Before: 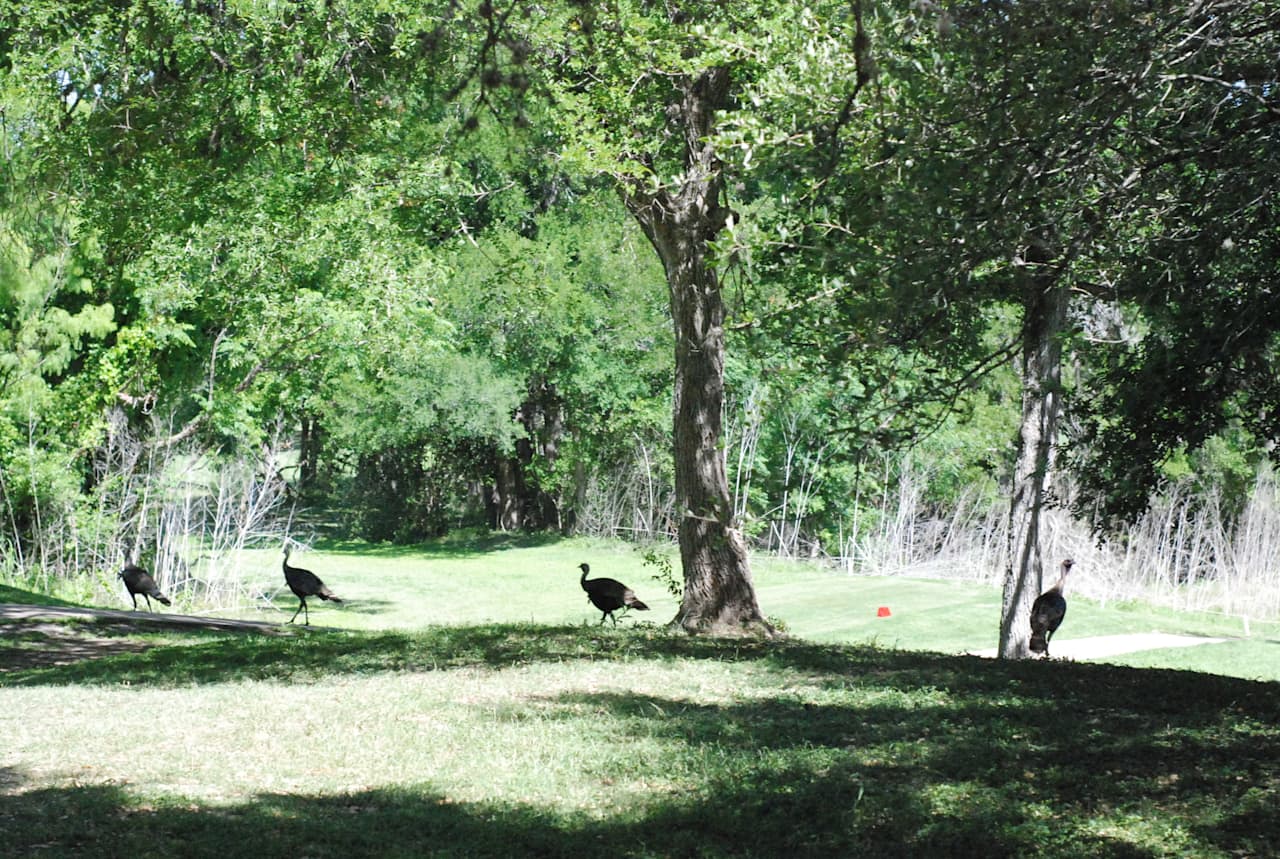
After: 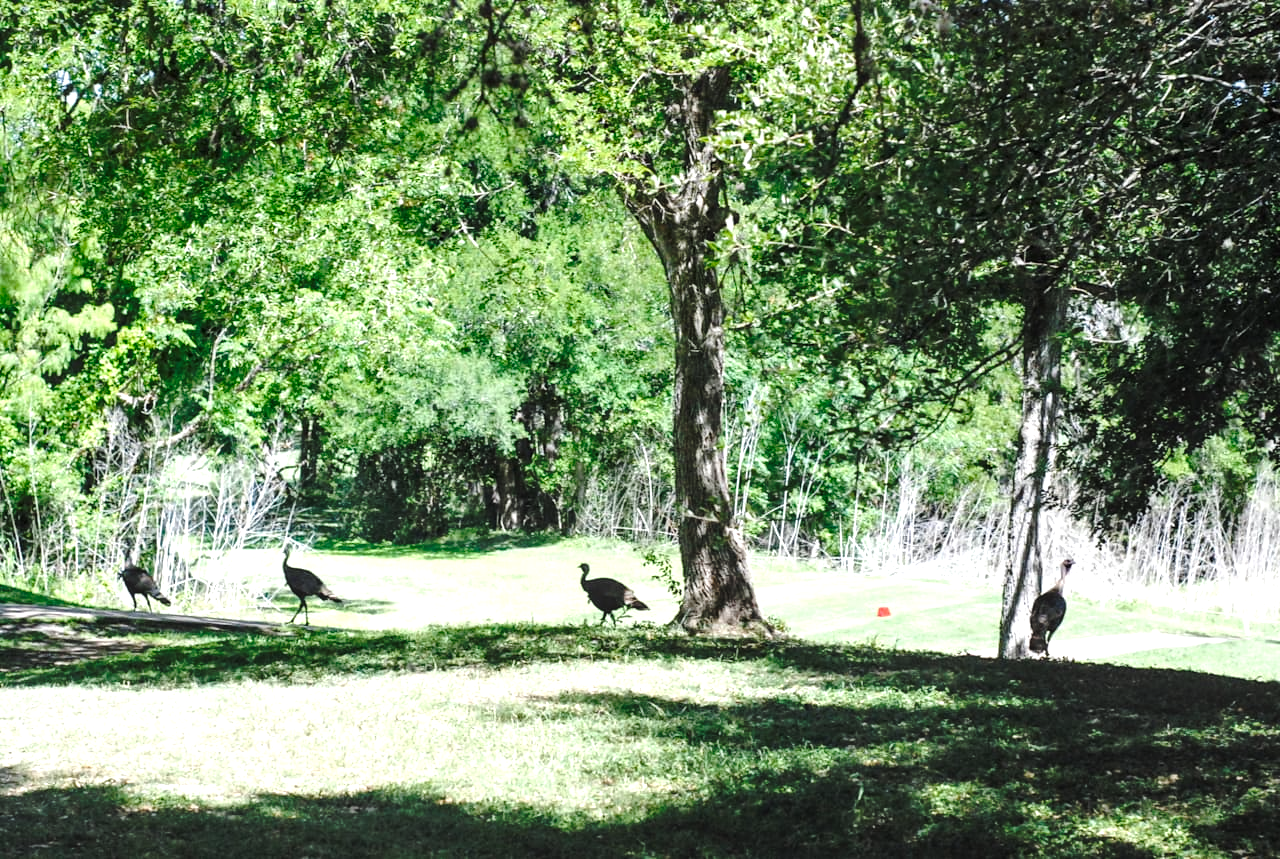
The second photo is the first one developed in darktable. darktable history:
local contrast: on, module defaults
exposure: exposure 0.505 EV, compensate highlight preservation false
base curve: curves: ch0 [(0, 0) (0.073, 0.04) (0.157, 0.139) (0.492, 0.492) (0.758, 0.758) (1, 1)], preserve colors none
